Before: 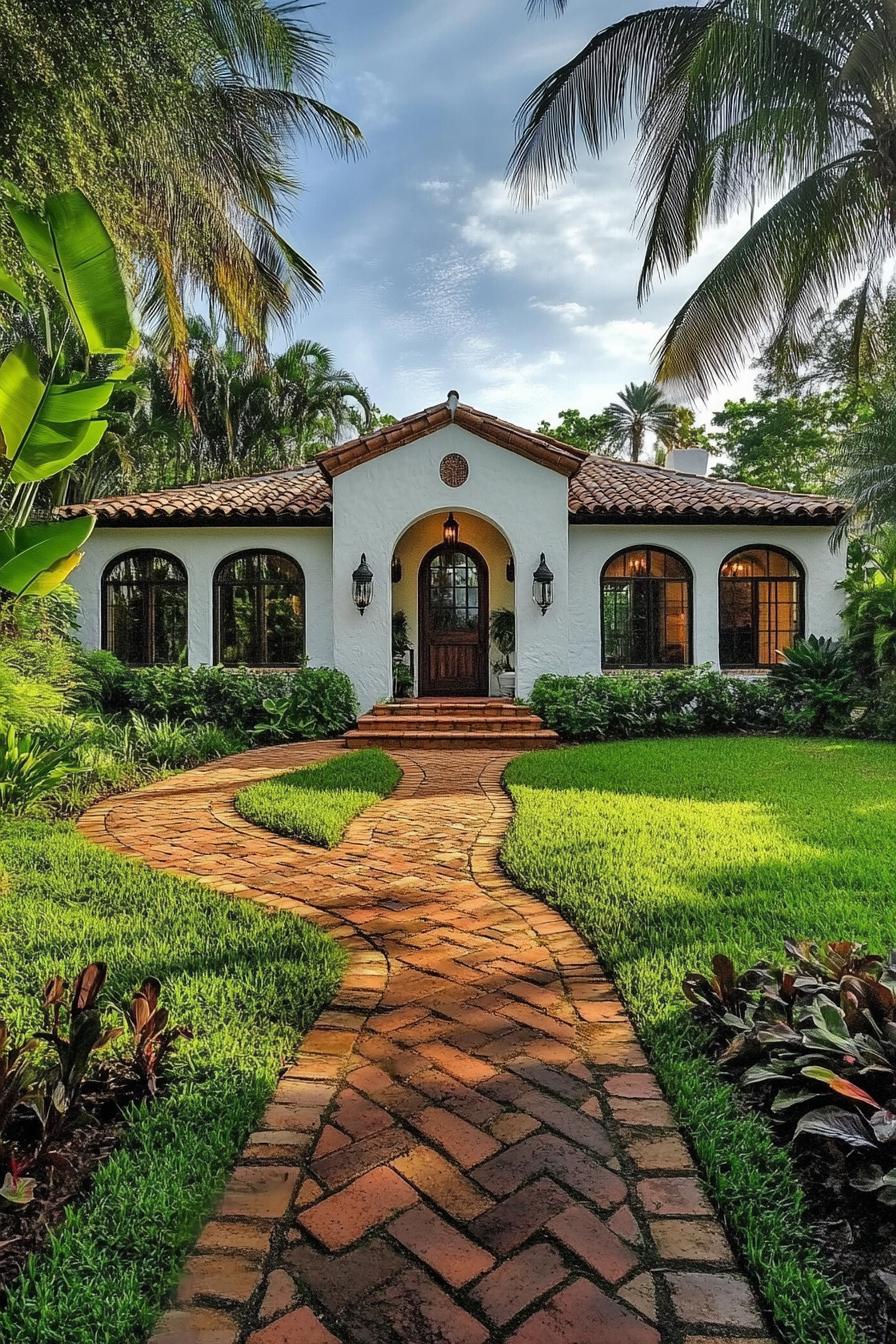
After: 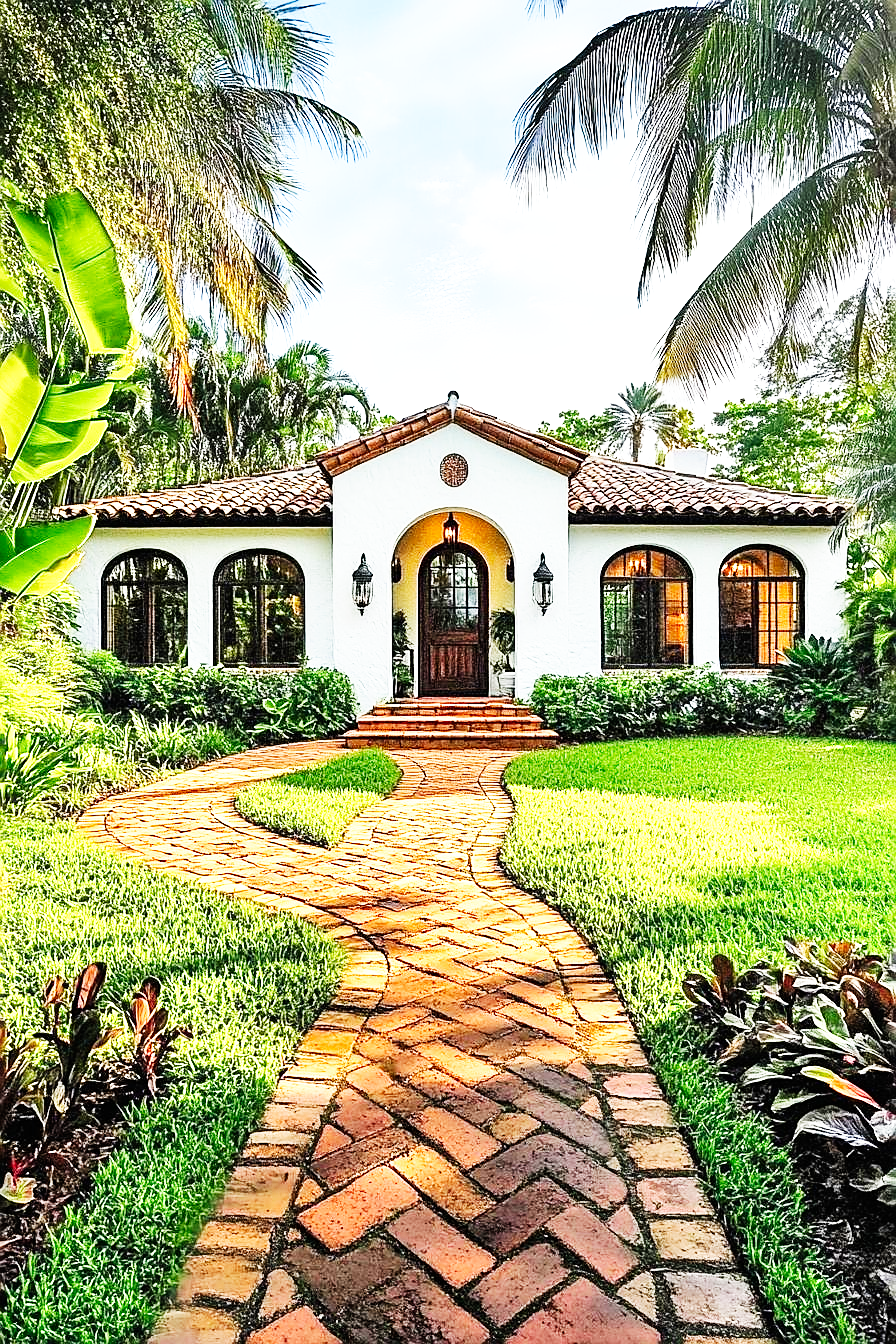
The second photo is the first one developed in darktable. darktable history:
base curve: curves: ch0 [(0, 0) (0.007, 0.004) (0.027, 0.03) (0.046, 0.07) (0.207, 0.54) (0.442, 0.872) (0.673, 0.972) (1, 1)], preserve colors none
exposure: exposure 0.785 EV, compensate highlight preservation false
sharpen: on, module defaults
